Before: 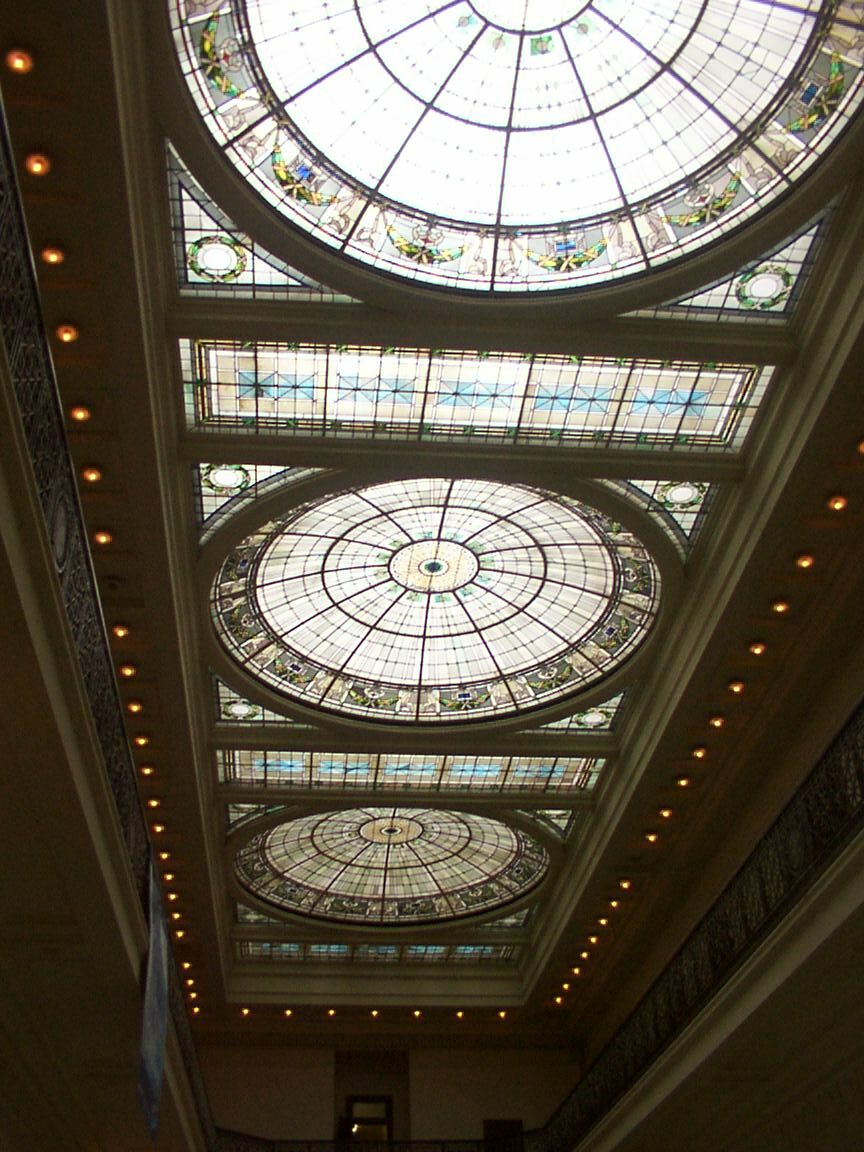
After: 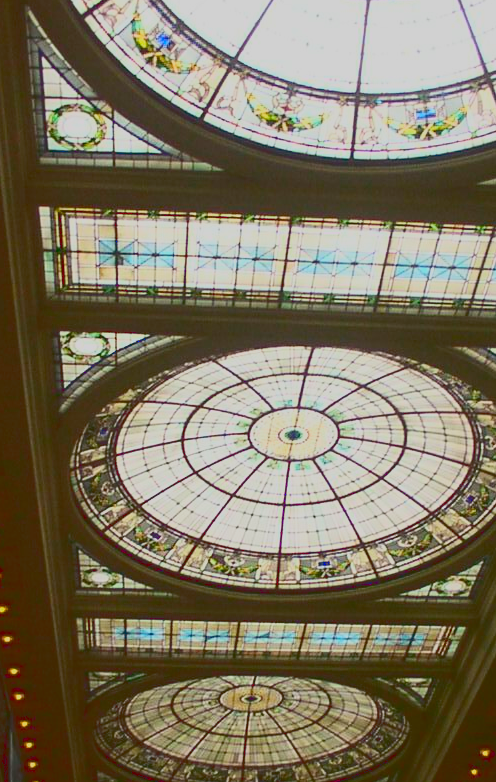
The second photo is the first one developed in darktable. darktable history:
crop: left 16.235%, top 11.512%, right 26.281%, bottom 20.592%
exposure: black level correction 0.001, compensate highlight preservation false
color balance rgb: perceptual saturation grading › global saturation 25.837%, global vibrance 20%
tone curve: curves: ch0 [(0, 0.148) (0.191, 0.225) (0.712, 0.695) (0.864, 0.797) (1, 0.839)], color space Lab, linked channels, preserve colors none
